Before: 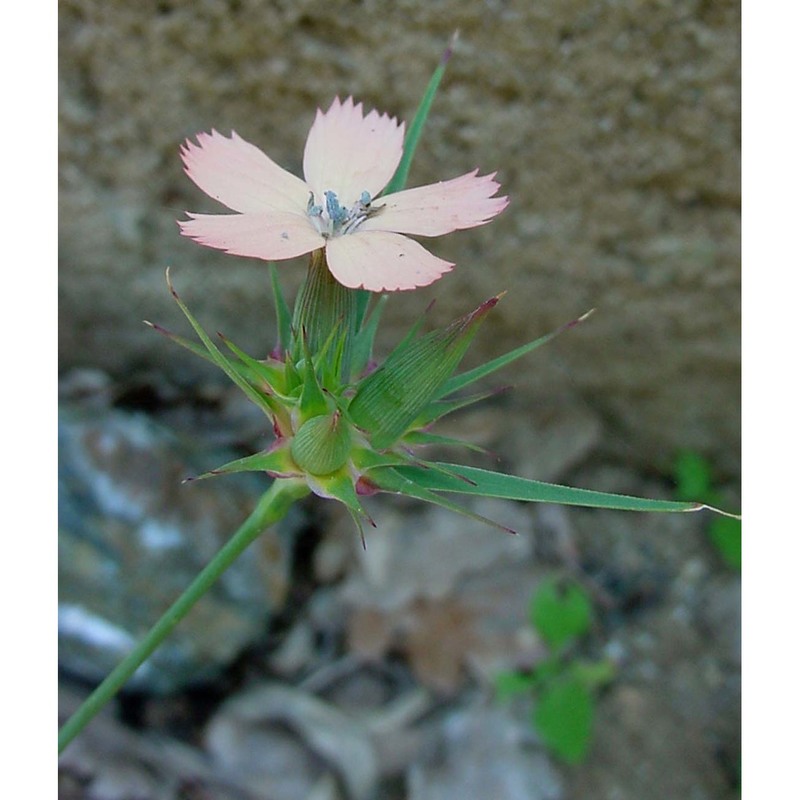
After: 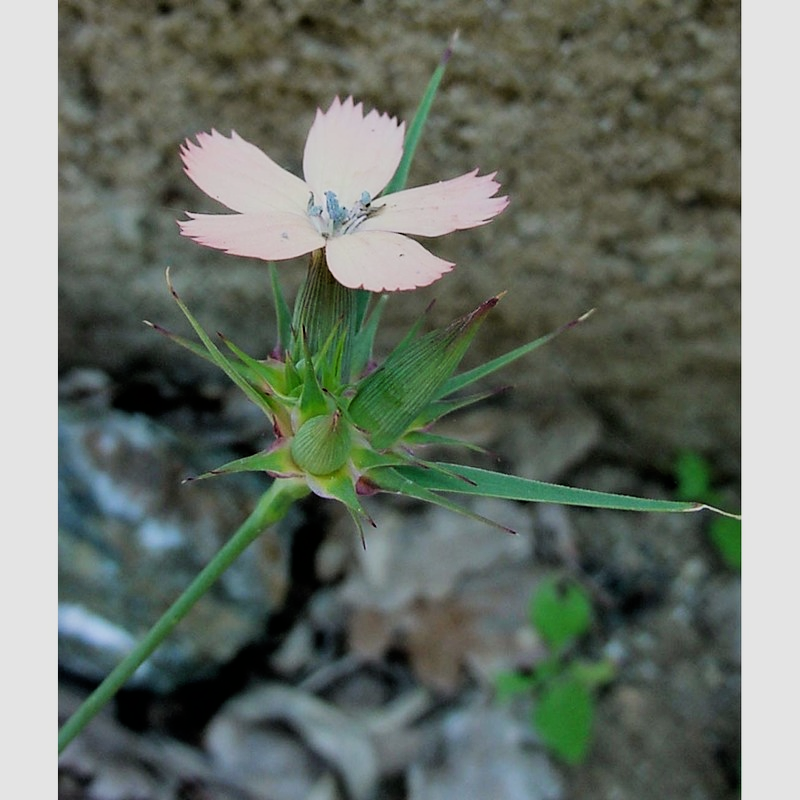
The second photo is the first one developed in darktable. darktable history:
filmic rgb: black relative exposure -5.11 EV, white relative exposure 3.95 EV, hardness 2.88, contrast 1.298, highlights saturation mix -29.61%
